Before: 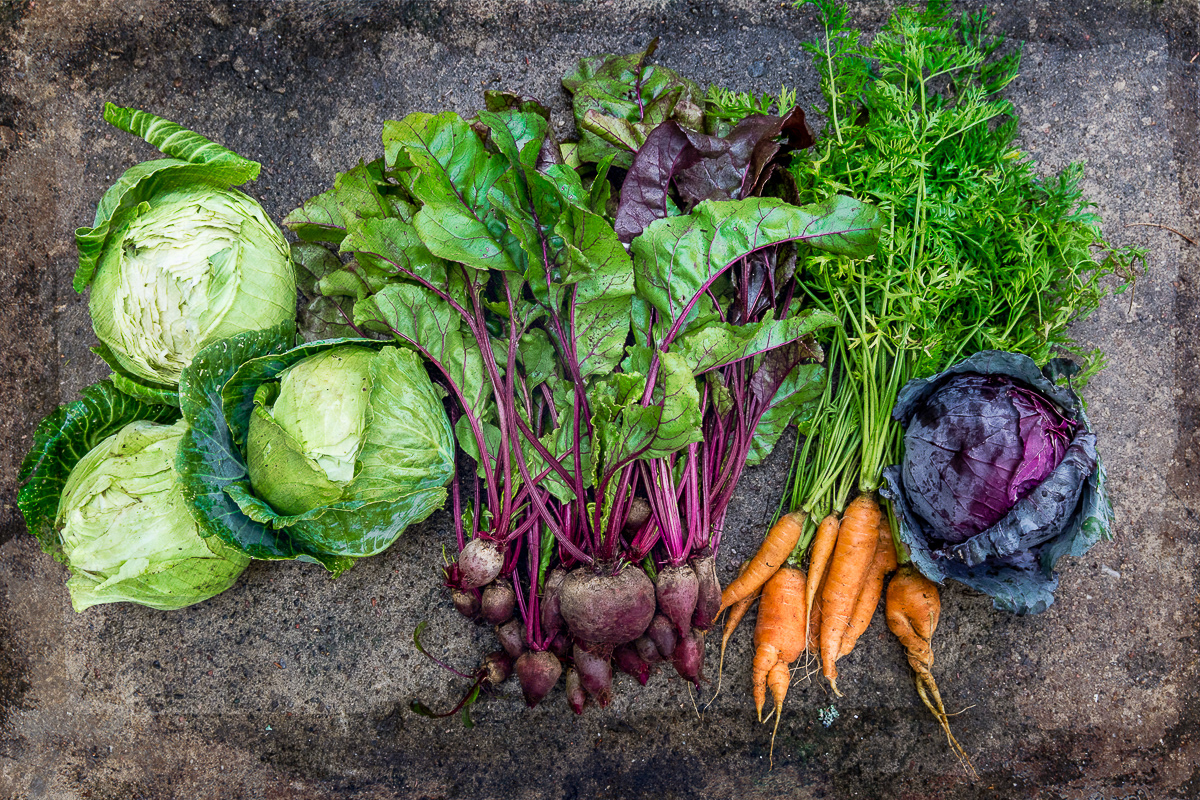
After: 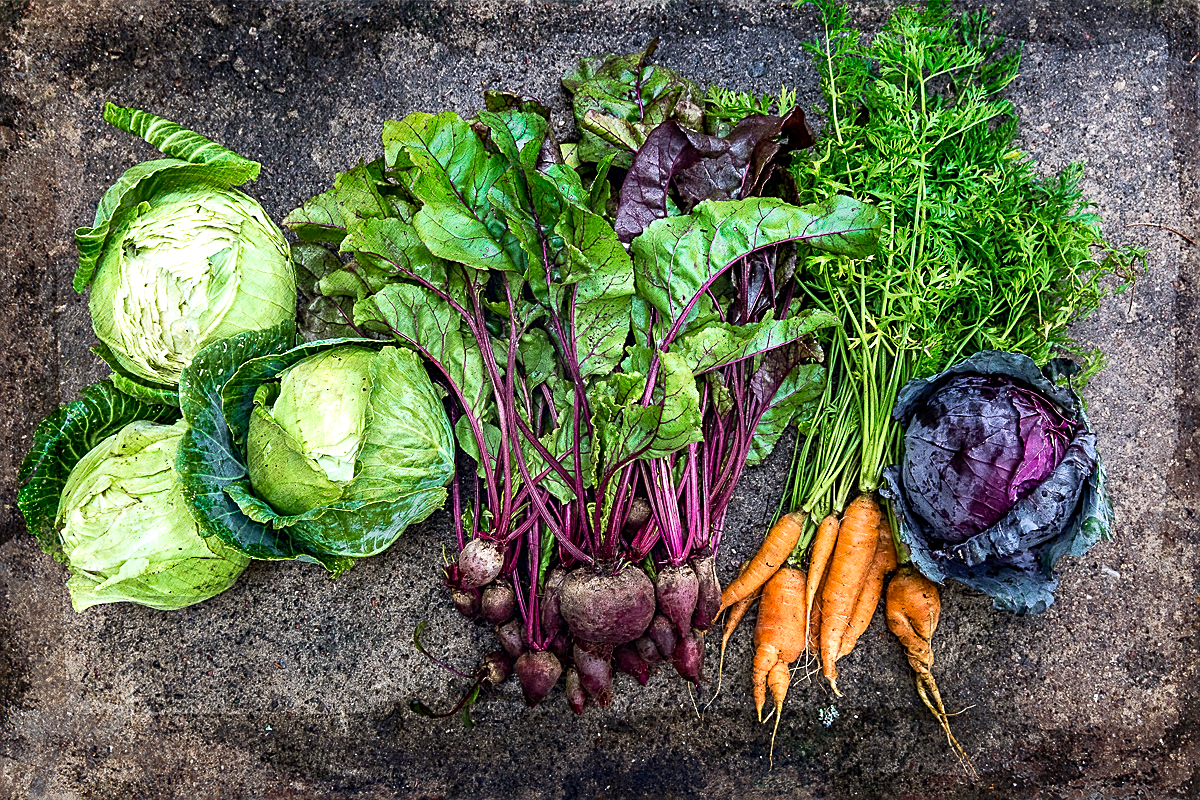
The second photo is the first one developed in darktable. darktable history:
tone equalizer: -8 EV -0.417 EV, -7 EV -0.389 EV, -6 EV -0.333 EV, -5 EV -0.222 EV, -3 EV 0.222 EV, -2 EV 0.333 EV, -1 EV 0.389 EV, +0 EV 0.417 EV, edges refinement/feathering 500, mask exposure compensation -1.57 EV, preserve details no
haze removal: compatibility mode true, adaptive false
sharpen: on, module defaults
